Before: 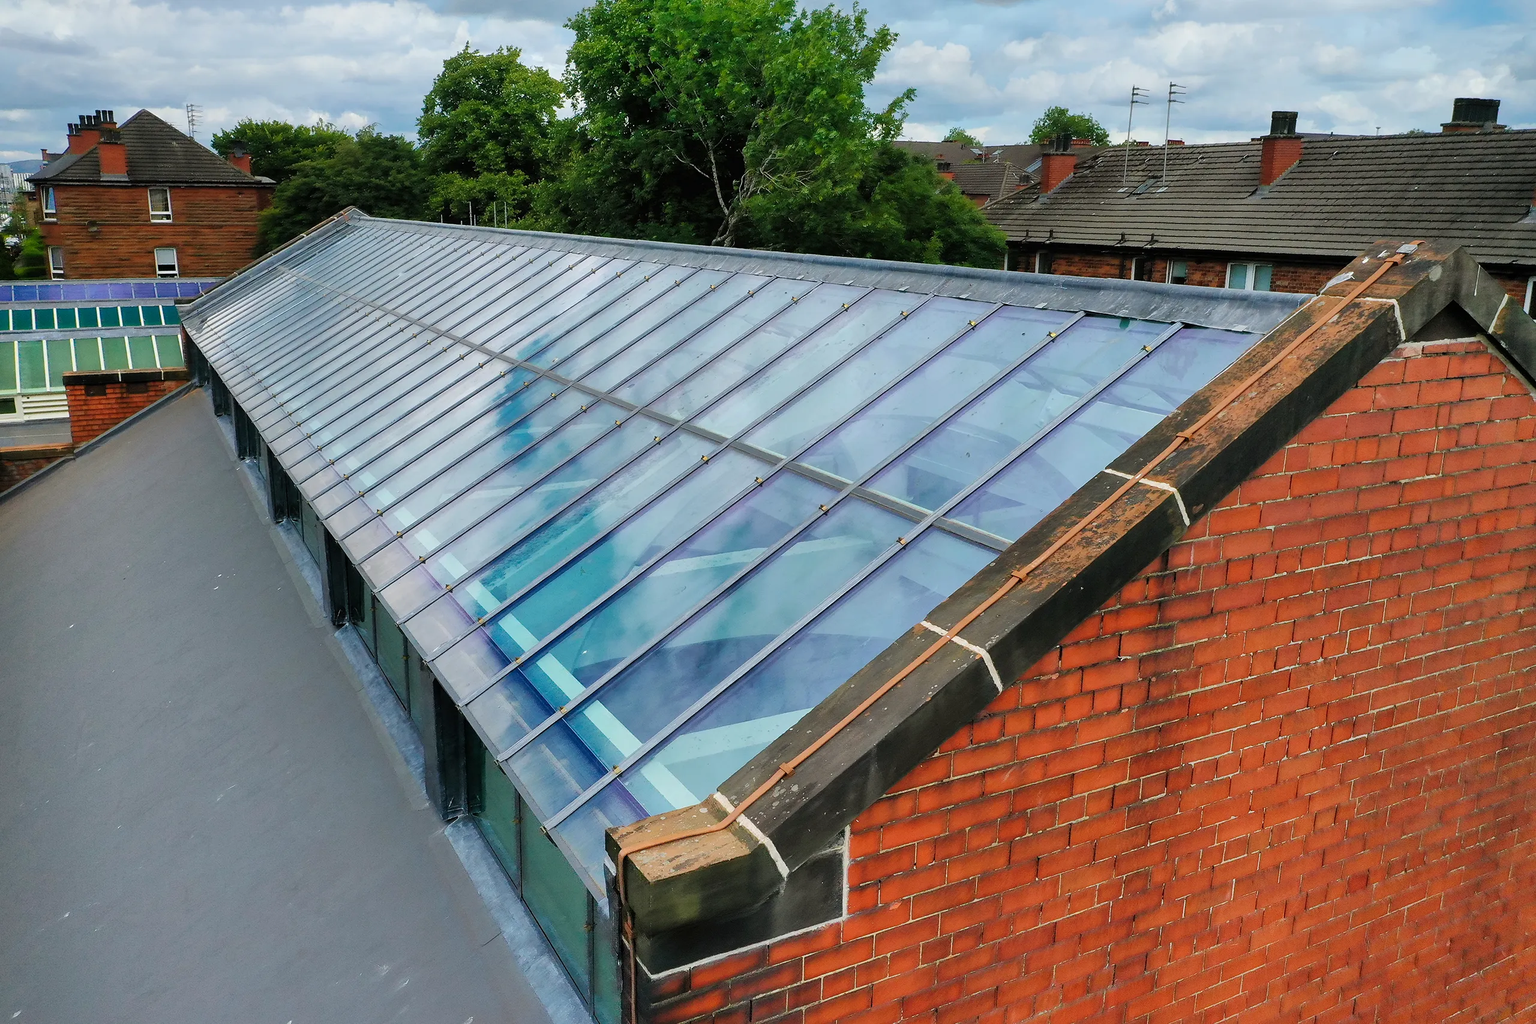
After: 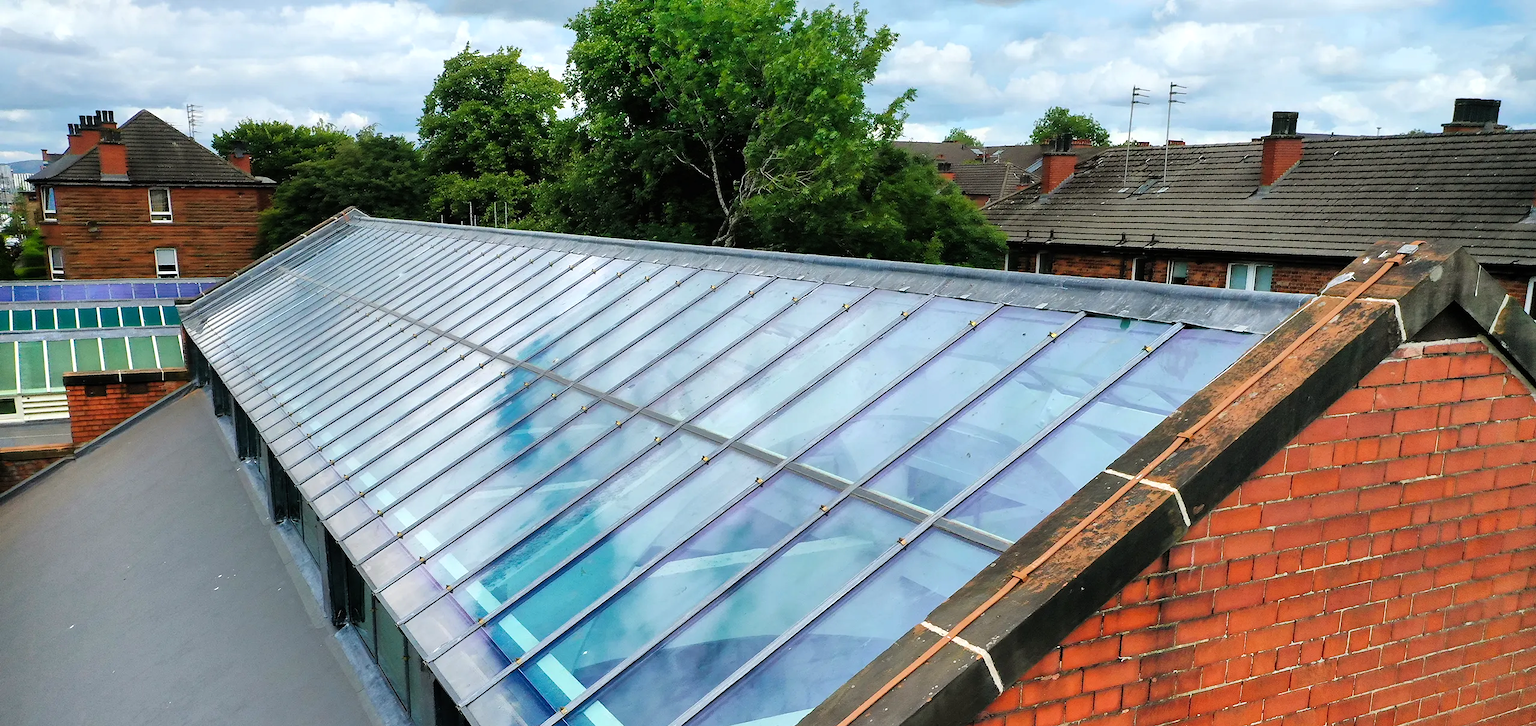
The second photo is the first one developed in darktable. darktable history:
crop: right 0%, bottom 29.042%
tone equalizer: -8 EV -0.407 EV, -7 EV -0.391 EV, -6 EV -0.359 EV, -5 EV -0.235 EV, -3 EV 0.194 EV, -2 EV 0.362 EV, -1 EV 0.378 EV, +0 EV 0.403 EV
